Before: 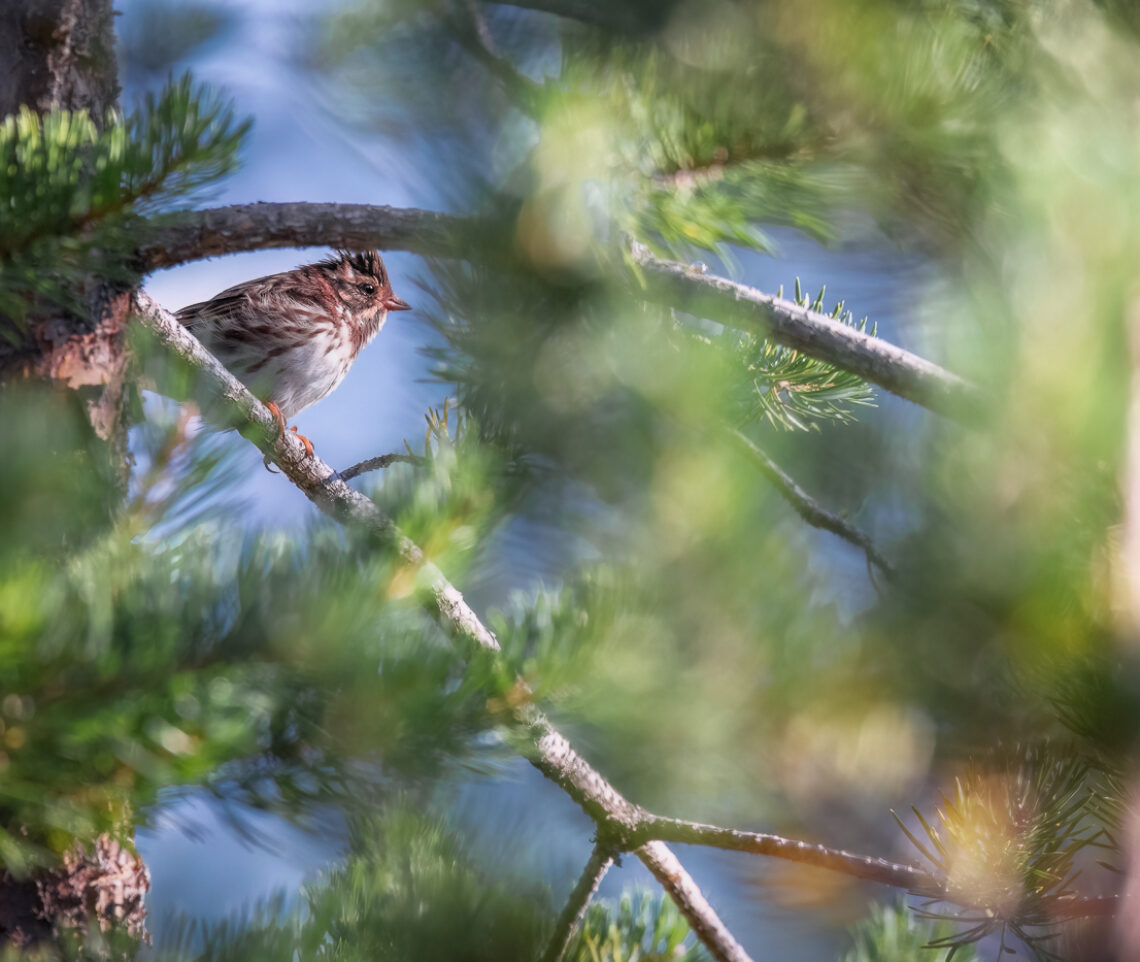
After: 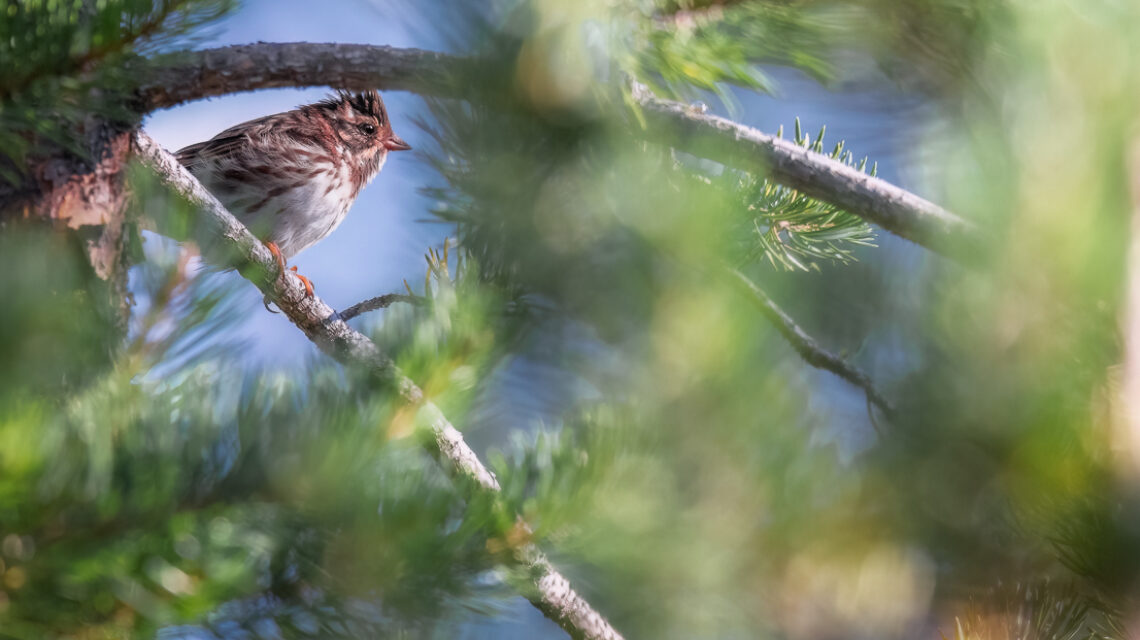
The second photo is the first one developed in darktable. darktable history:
crop: top 16.727%, bottom 16.727%
vibrance: vibrance 10%
